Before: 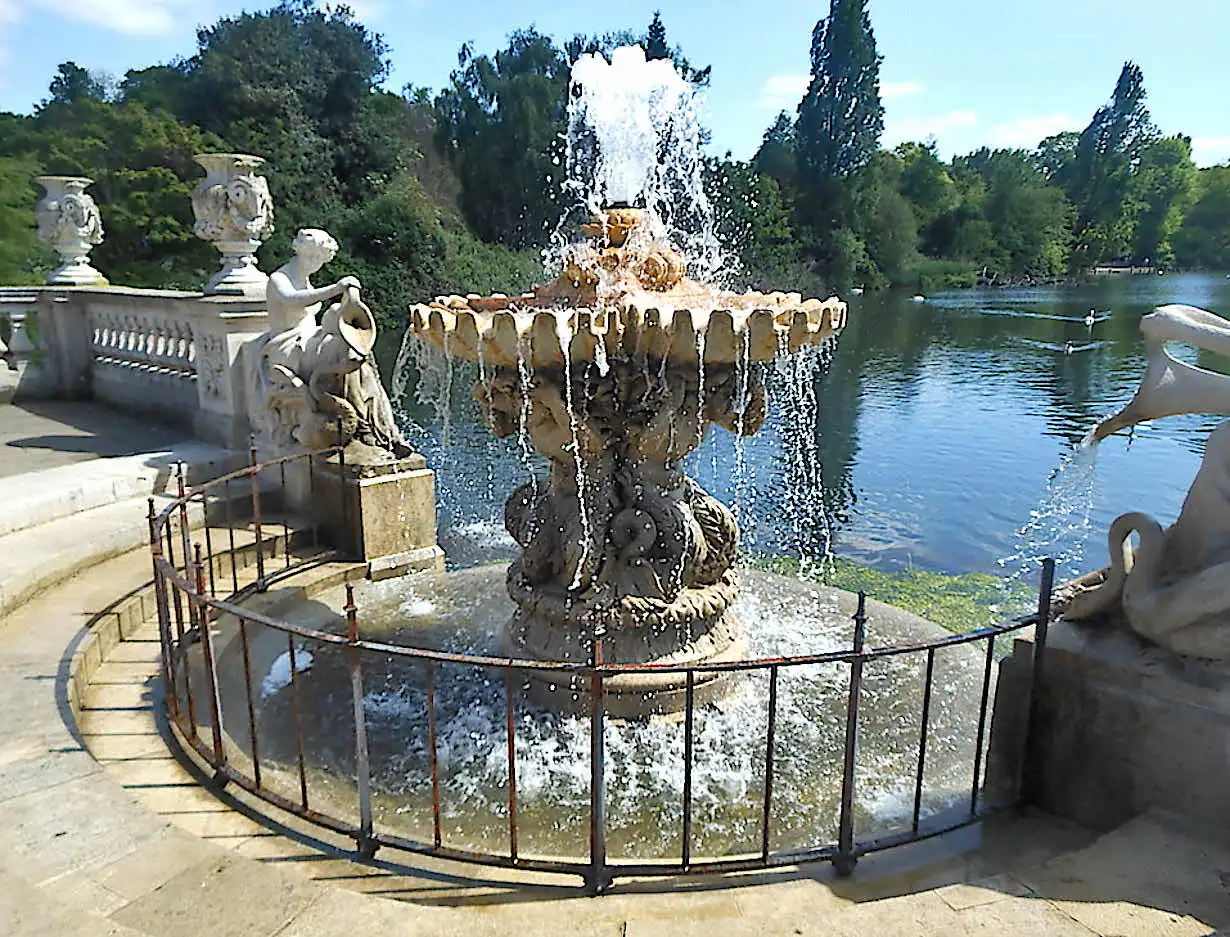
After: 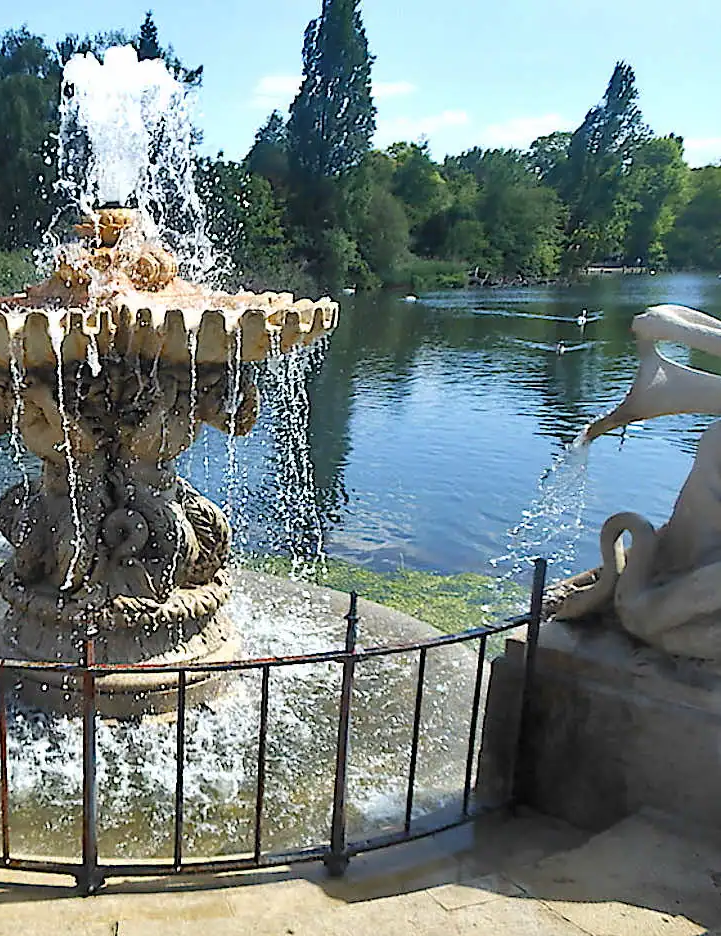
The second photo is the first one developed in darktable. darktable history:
crop: left 41.359%
